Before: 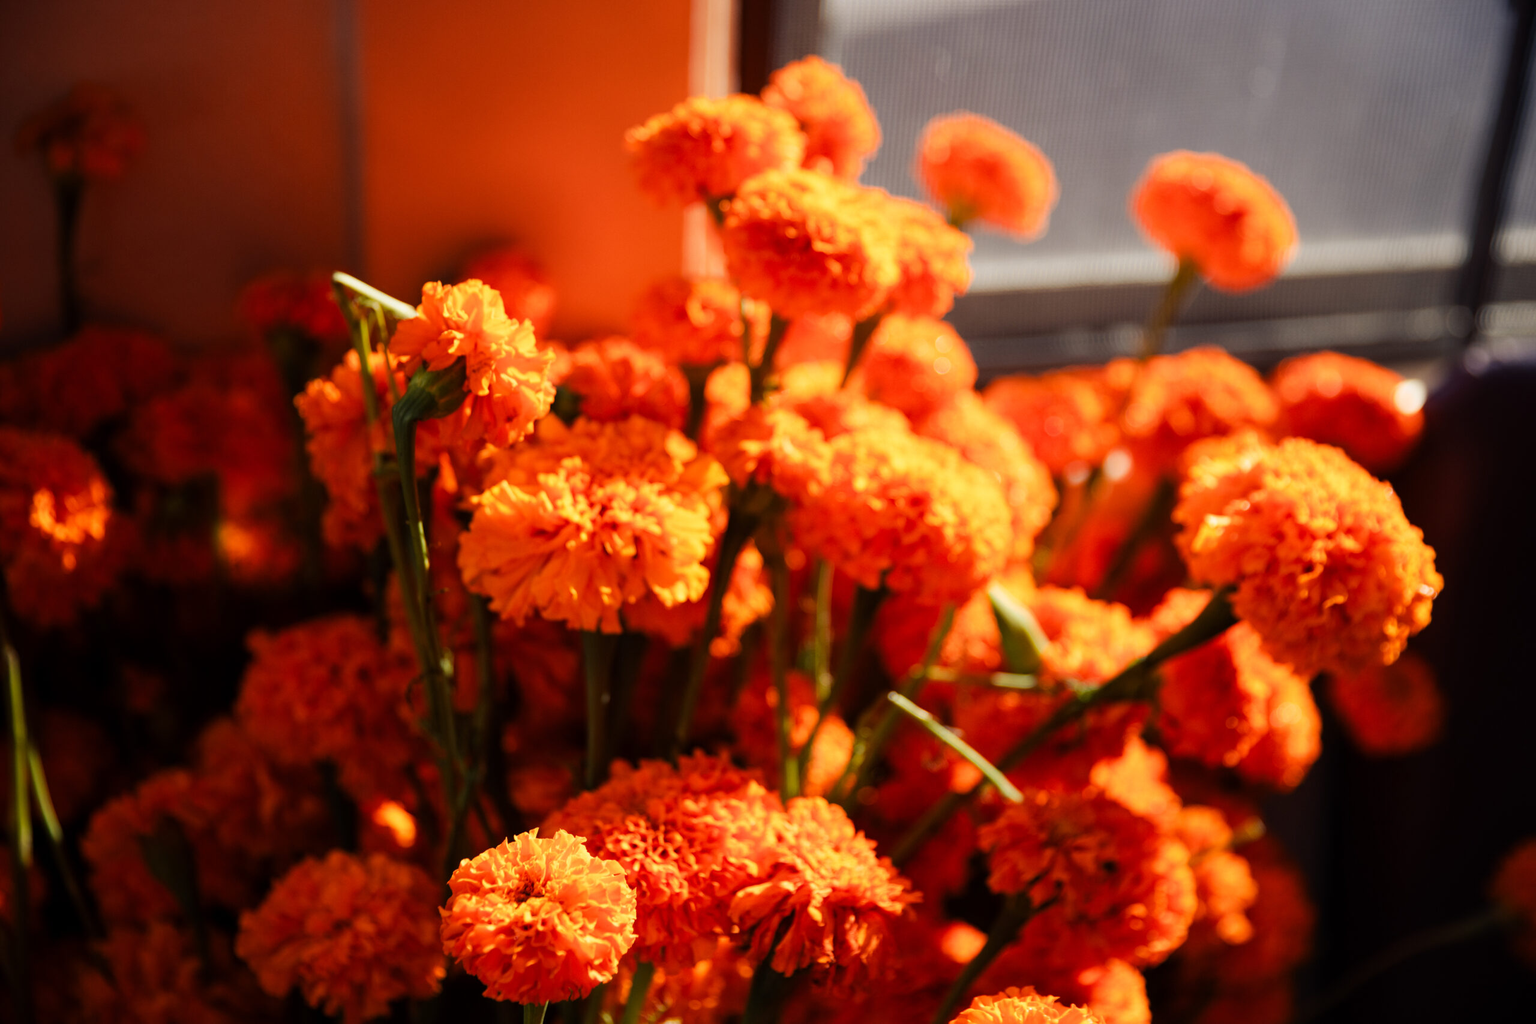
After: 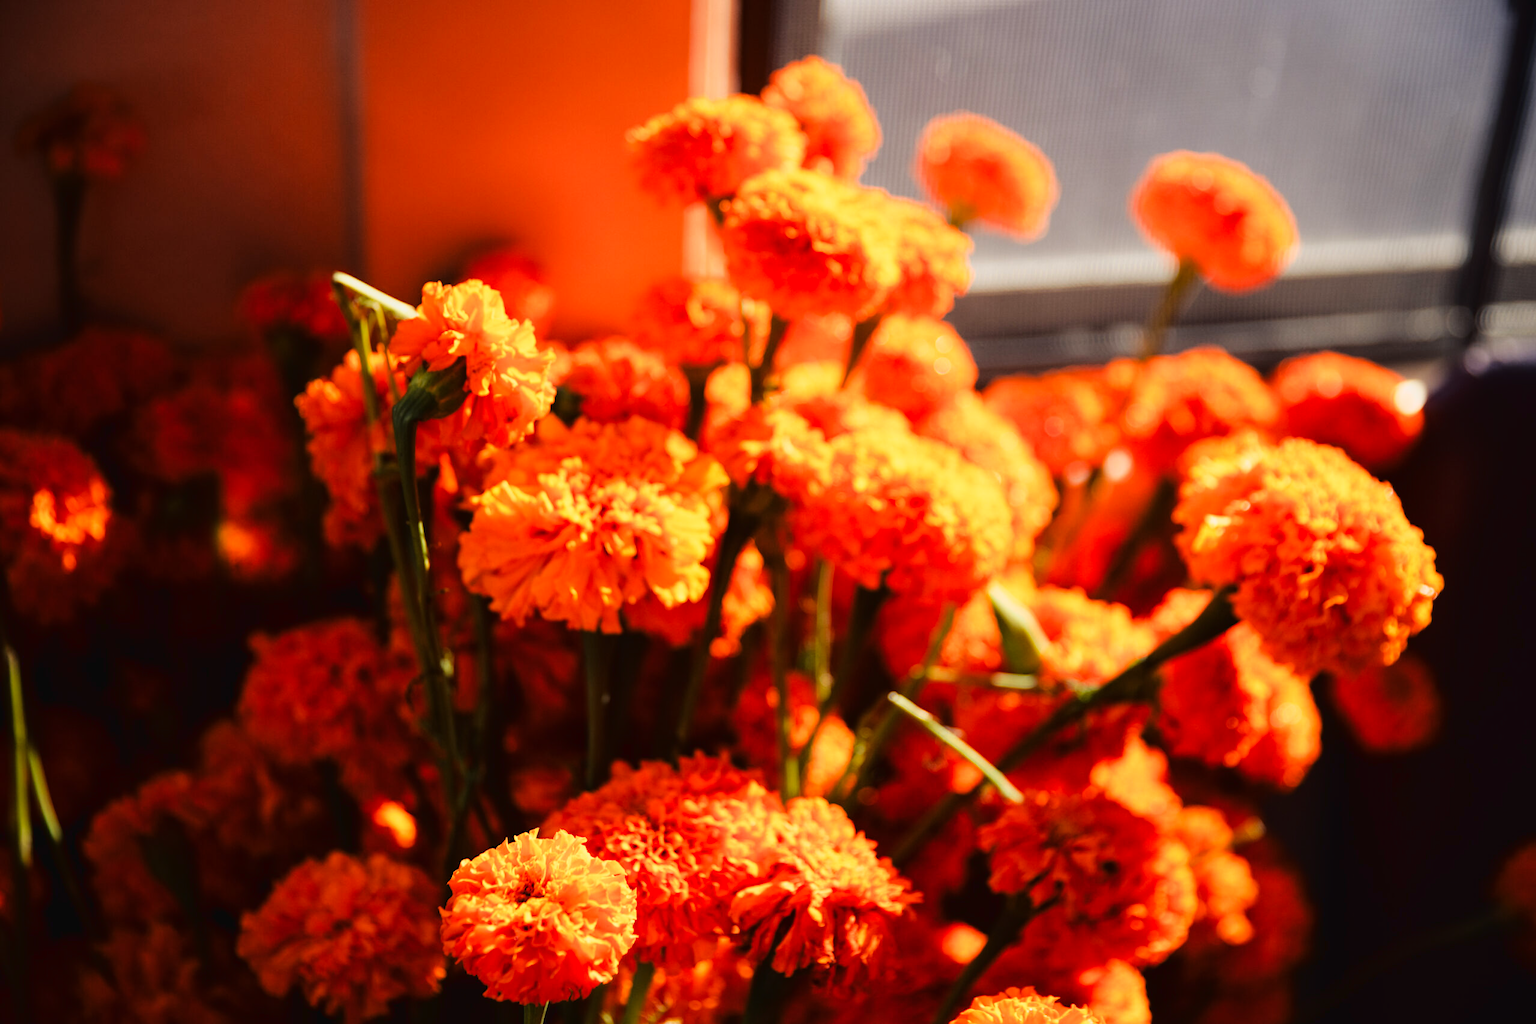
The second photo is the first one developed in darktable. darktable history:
tone curve: curves: ch0 [(0, 0.021) (0.049, 0.044) (0.152, 0.14) (0.328, 0.377) (0.473, 0.543) (0.663, 0.734) (0.84, 0.899) (1, 0.969)]; ch1 [(0, 0) (0.302, 0.331) (0.427, 0.433) (0.472, 0.47) (0.502, 0.503) (0.527, 0.524) (0.564, 0.591) (0.602, 0.632) (0.677, 0.701) (0.859, 0.885) (1, 1)]; ch2 [(0, 0) (0.33, 0.301) (0.447, 0.44) (0.487, 0.496) (0.502, 0.516) (0.535, 0.563) (0.565, 0.6) (0.618, 0.629) (1, 1)], color space Lab, linked channels, preserve colors none
